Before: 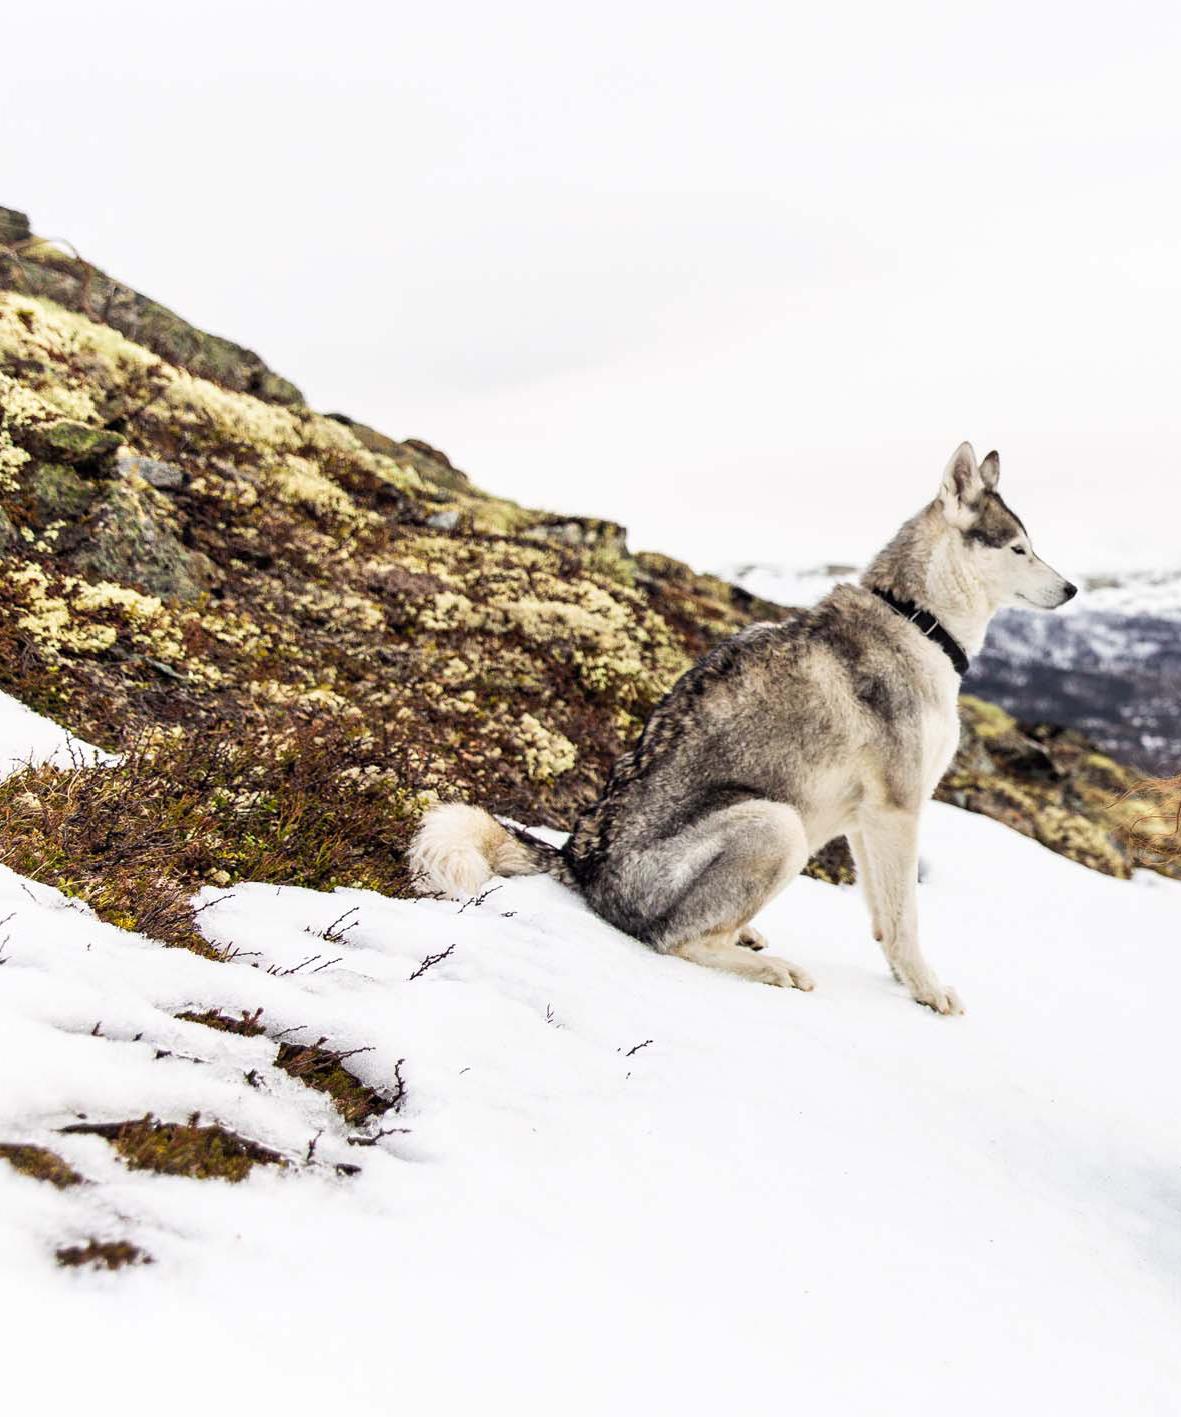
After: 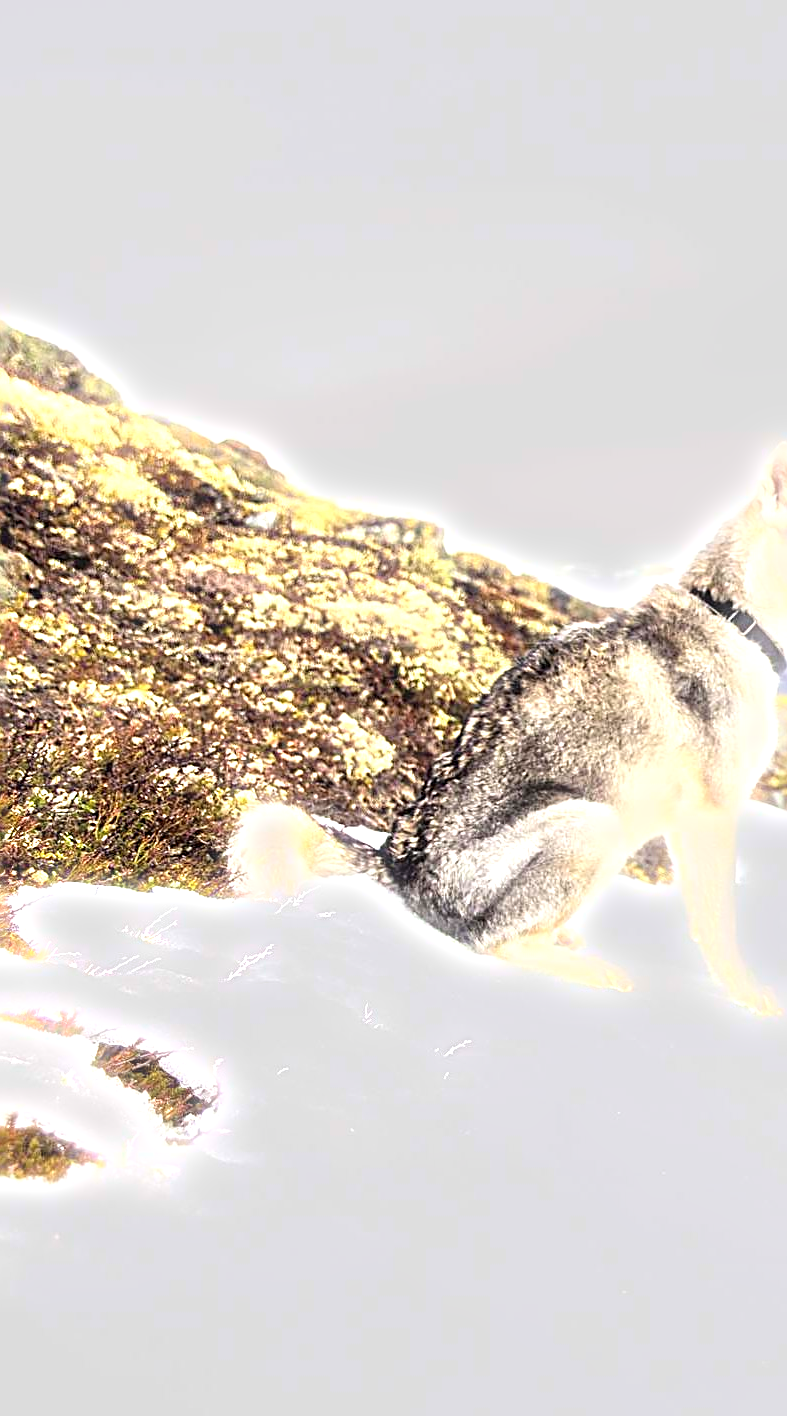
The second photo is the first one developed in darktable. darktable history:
crop and rotate: left 15.546%, right 17.787%
bloom: size 3%, threshold 100%, strength 0%
sharpen: radius 3.025, amount 0.757
exposure: exposure 1.16 EV, compensate exposure bias true, compensate highlight preservation false
